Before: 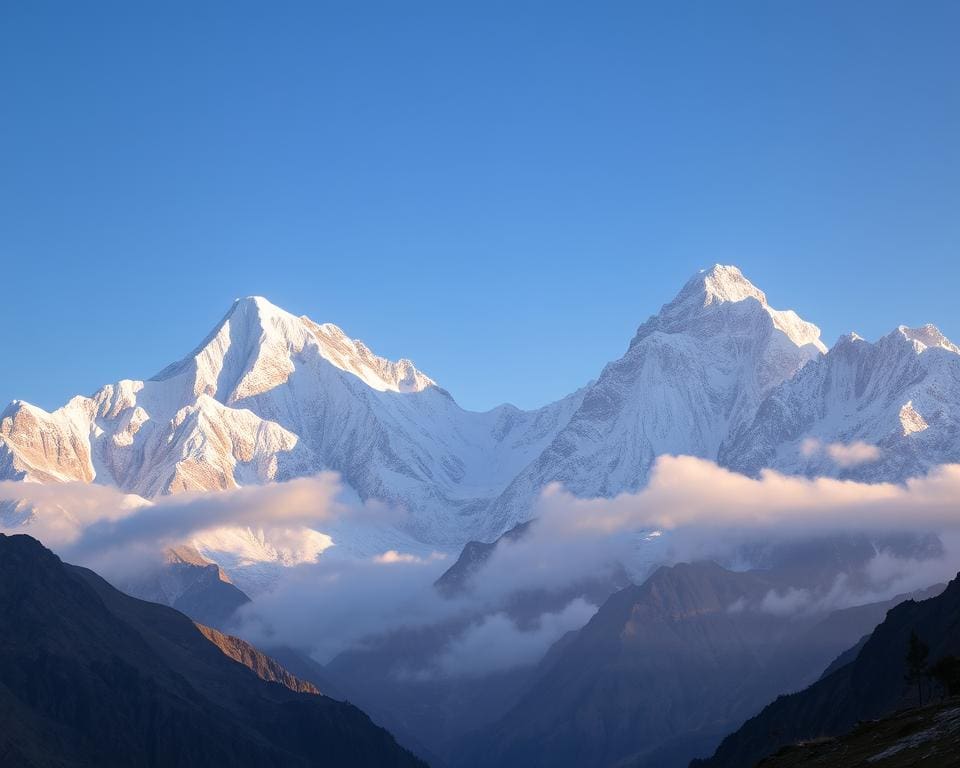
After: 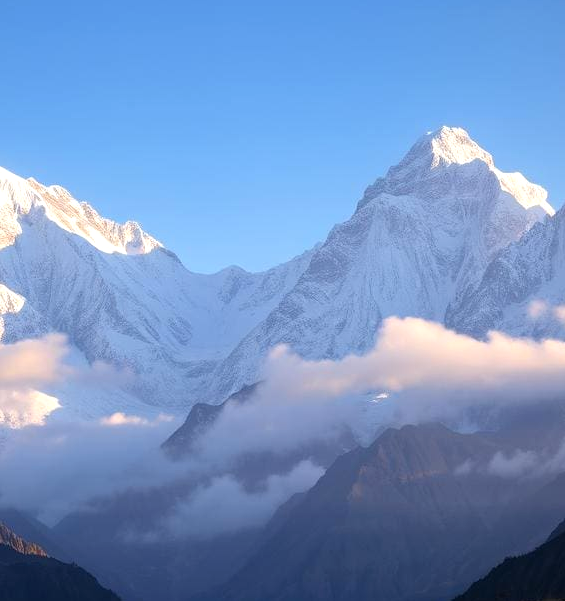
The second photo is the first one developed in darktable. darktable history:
exposure: exposure 0.288 EV, compensate highlight preservation false
crop and rotate: left 28.447%, top 18.097%, right 12.672%, bottom 3.577%
